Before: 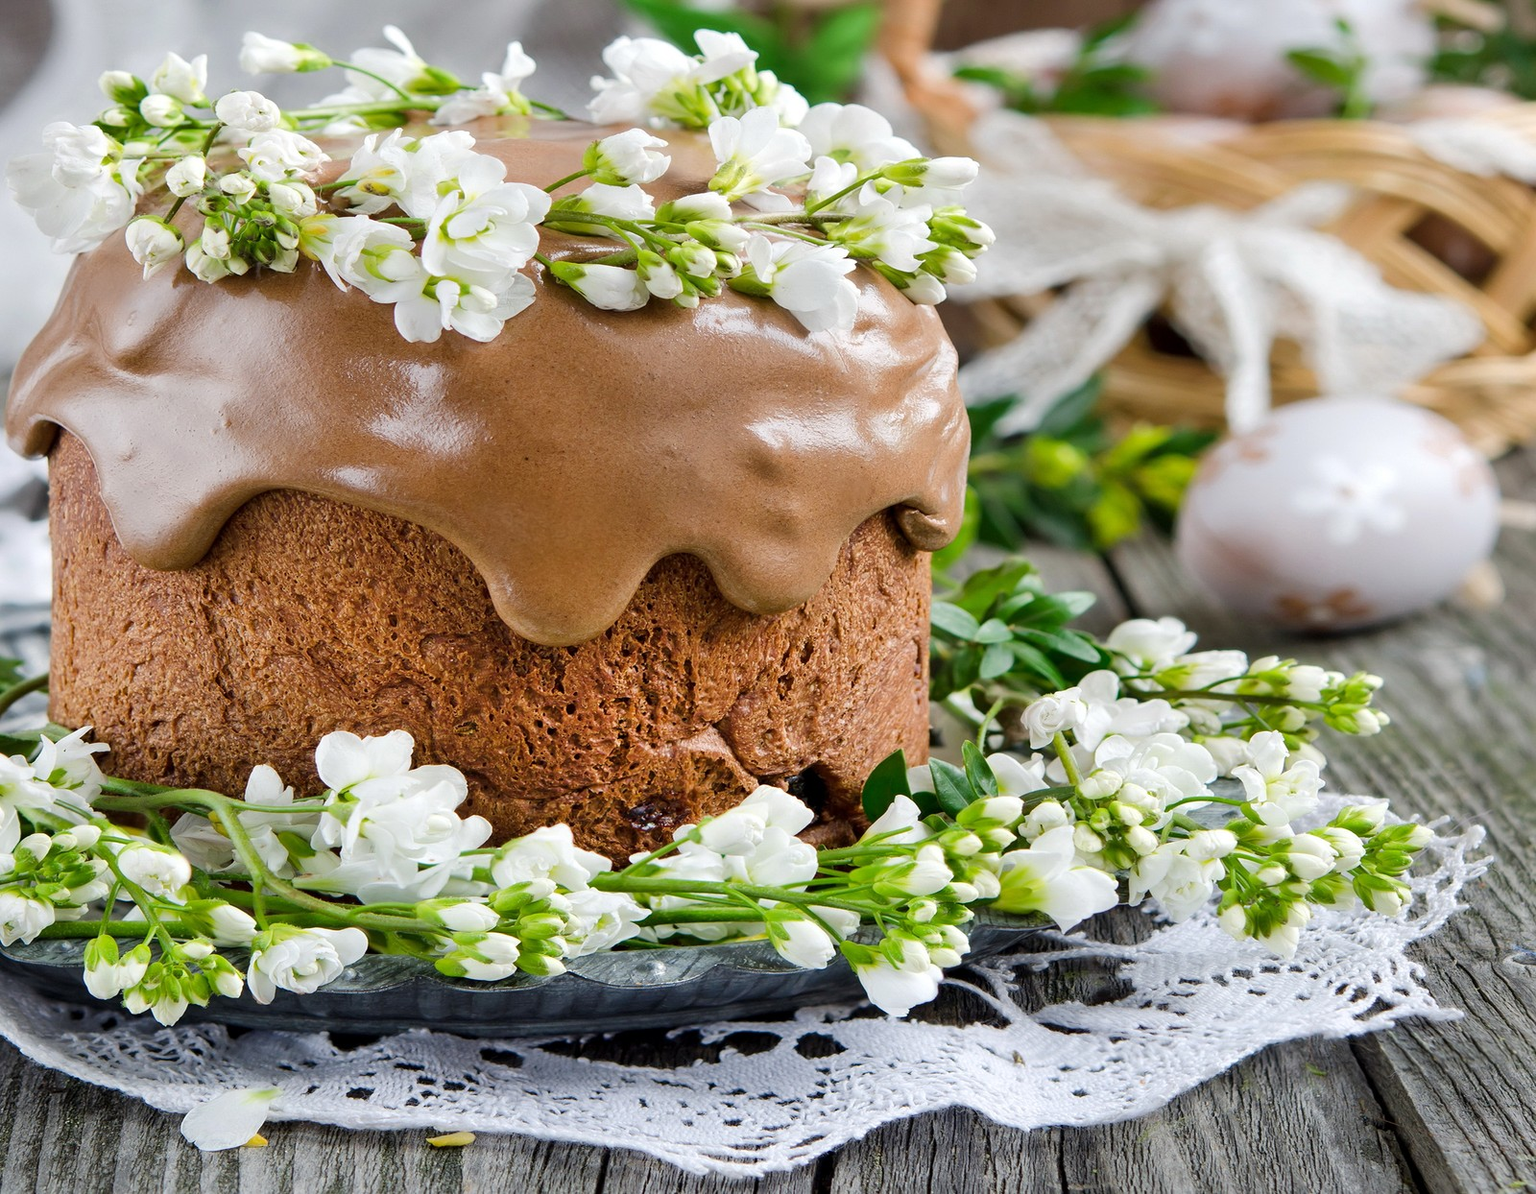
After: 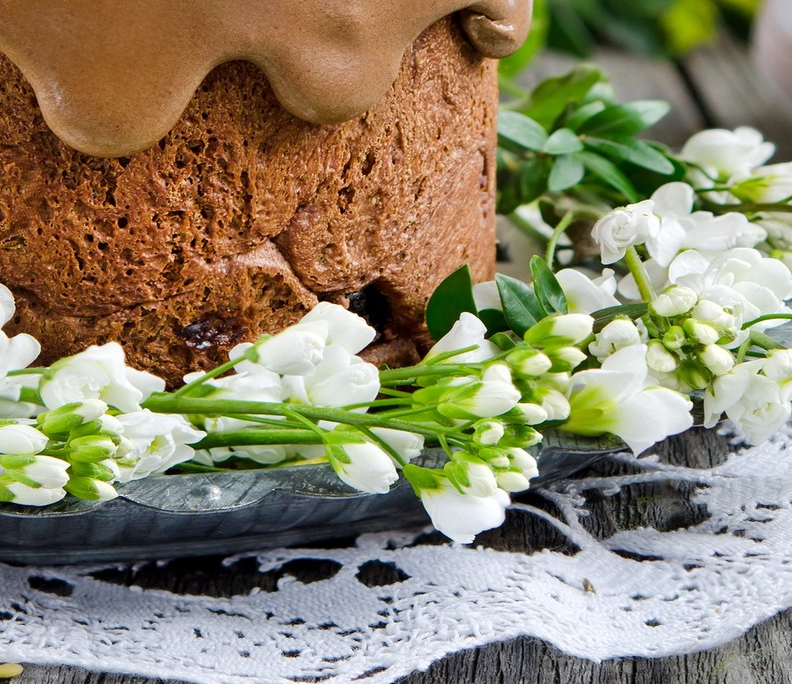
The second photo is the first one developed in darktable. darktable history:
crop: left 29.524%, top 41.511%, right 20.94%, bottom 3.486%
